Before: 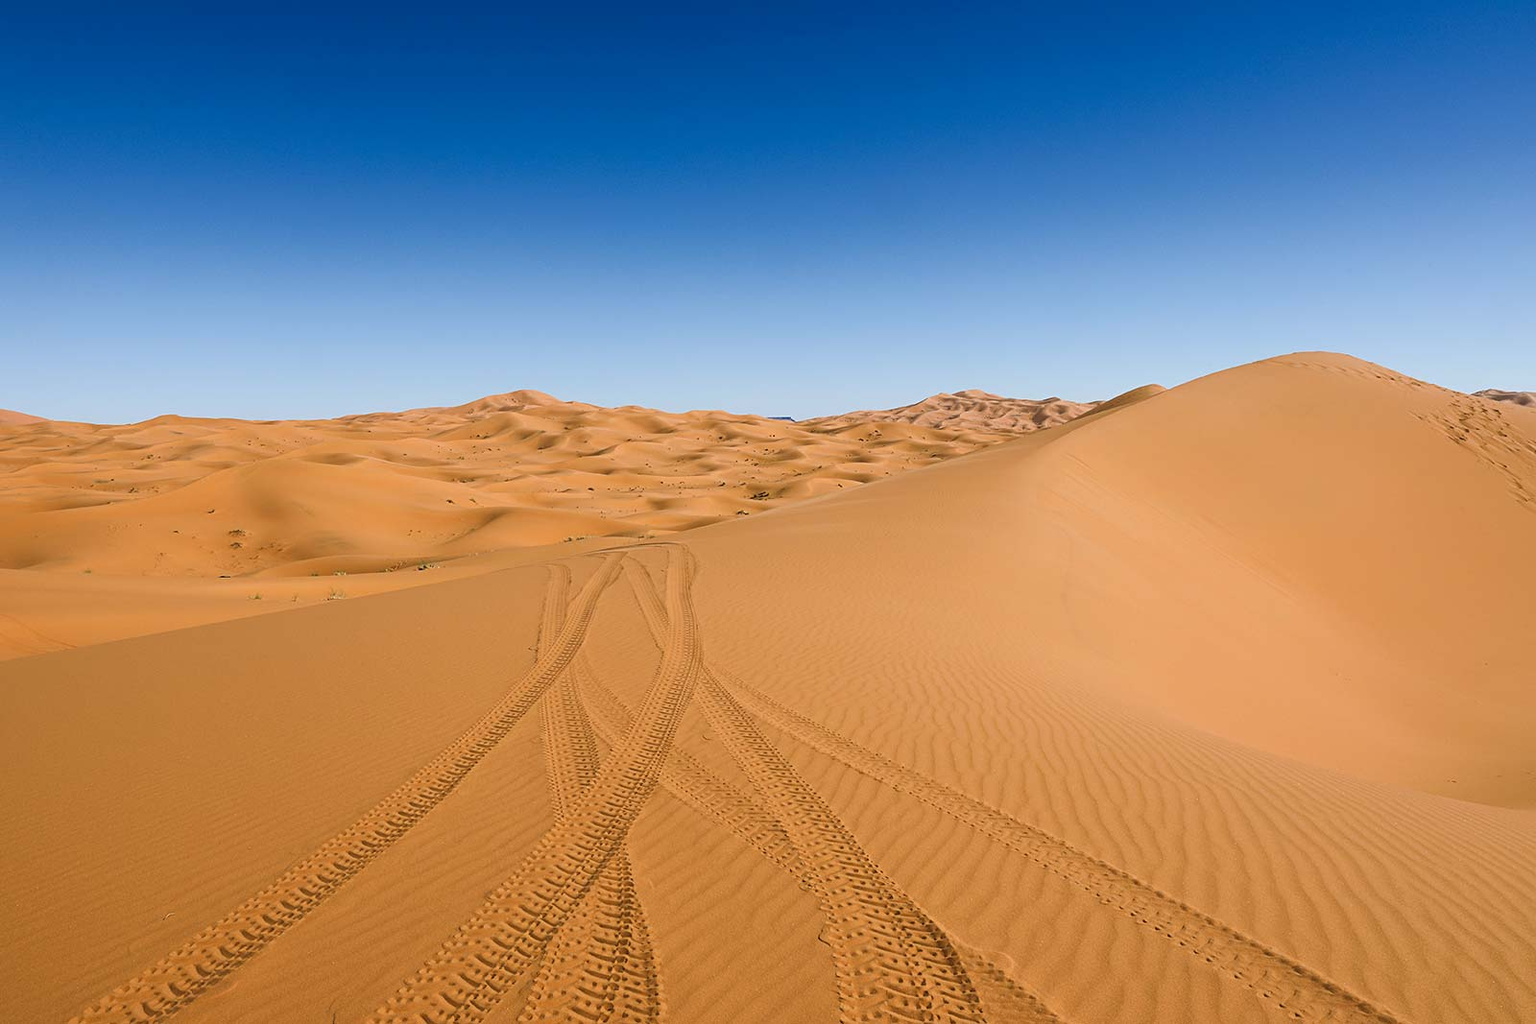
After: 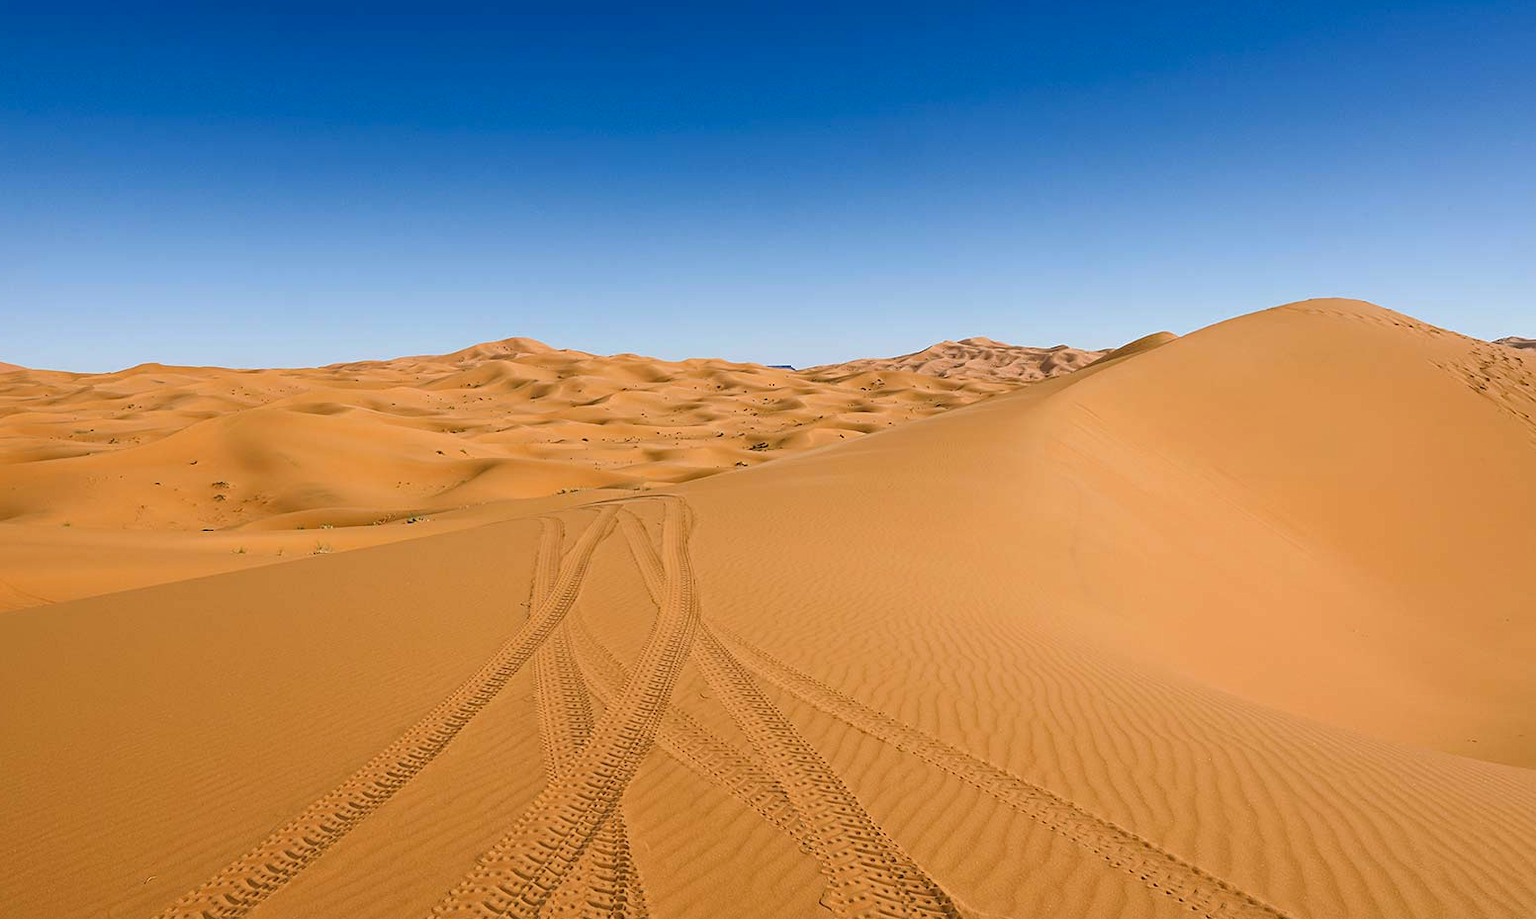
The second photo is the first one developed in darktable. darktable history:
haze removal: on, module defaults
crop: left 1.507%, top 6.147%, right 1.379%, bottom 6.637%
